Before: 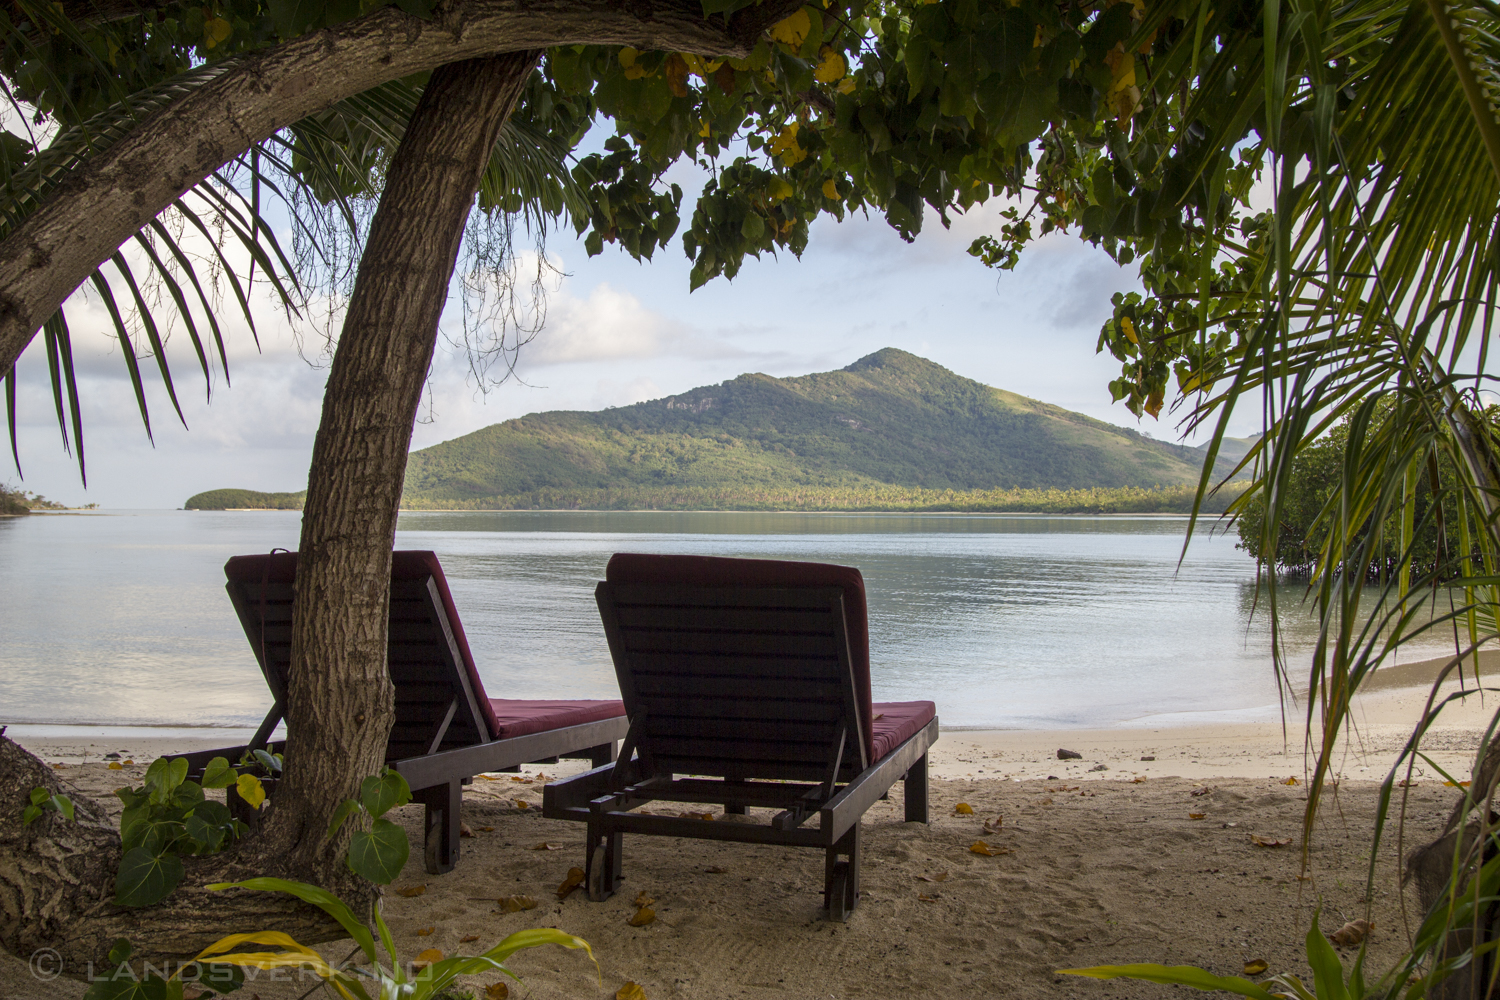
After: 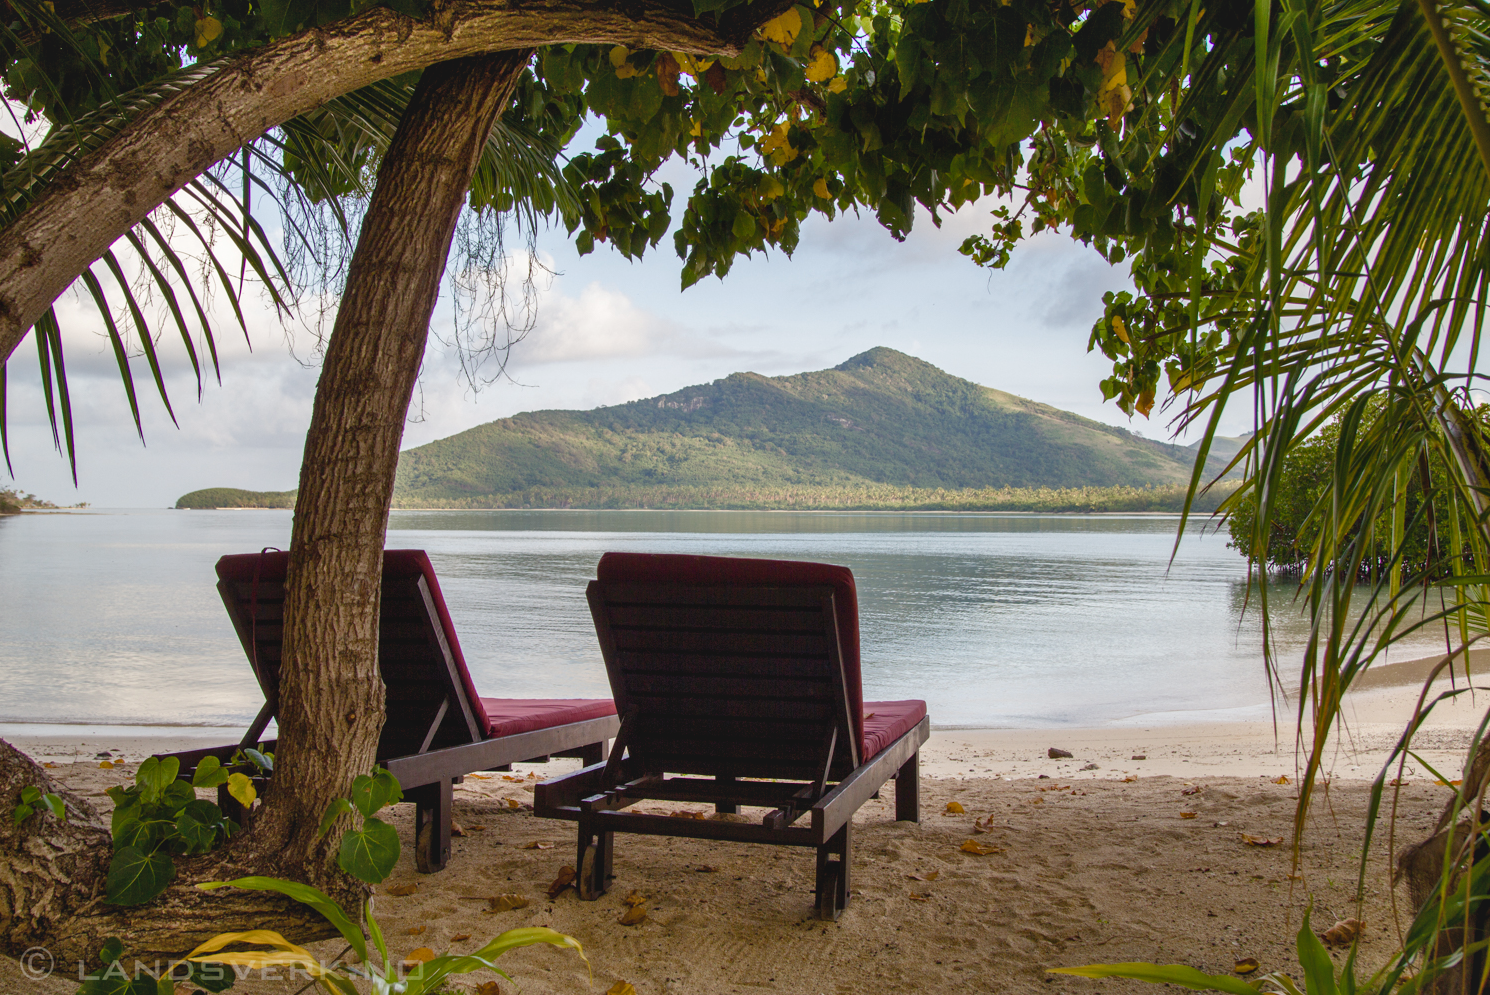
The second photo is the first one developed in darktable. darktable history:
crop and rotate: left 0.614%, top 0.179%, bottom 0.309%
tone equalizer: -8 EV -0.55 EV
exposure: black level correction 0.001, exposure 0.191 EV, compensate highlight preservation false
shadows and highlights: shadows 52.34, highlights -28.23, soften with gaussian
contrast brightness saturation: contrast -0.1, saturation -0.1
color balance rgb: perceptual saturation grading › global saturation 20%, perceptual saturation grading › highlights -50%, perceptual saturation grading › shadows 30%
